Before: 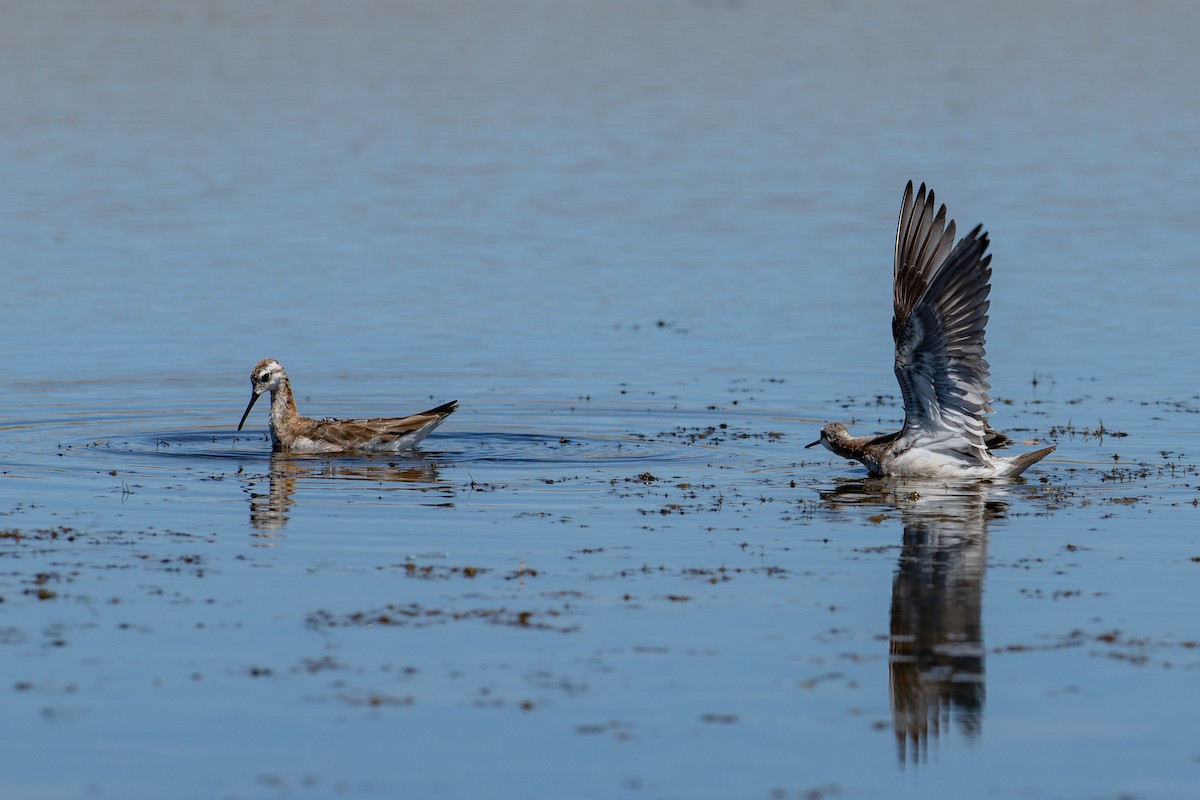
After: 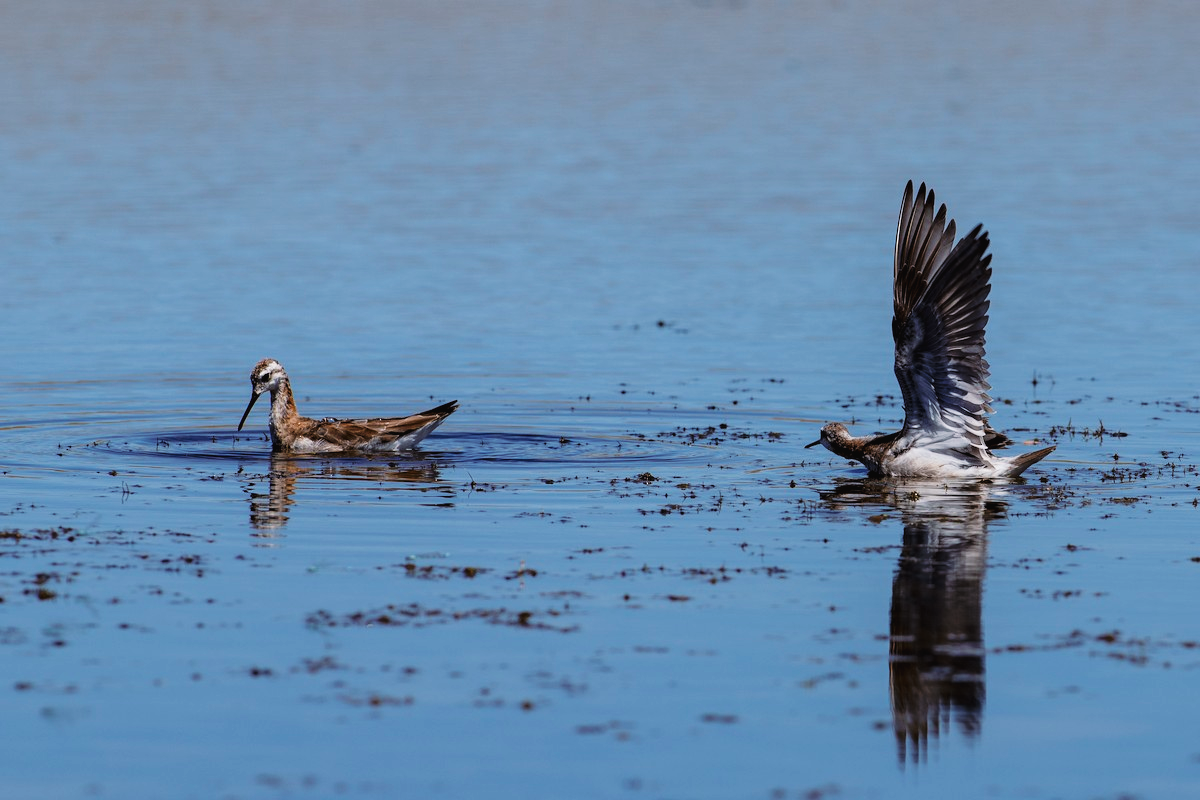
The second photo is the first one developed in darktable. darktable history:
tone curve: curves: ch0 [(0, 0) (0.003, 0.02) (0.011, 0.021) (0.025, 0.022) (0.044, 0.023) (0.069, 0.026) (0.1, 0.04) (0.136, 0.06) (0.177, 0.092) (0.224, 0.127) (0.277, 0.176) (0.335, 0.258) (0.399, 0.349) (0.468, 0.444) (0.543, 0.546) (0.623, 0.649) (0.709, 0.754) (0.801, 0.842) (0.898, 0.922) (1, 1)], preserve colors none
color look up table: target L [93.8, 93.31, 84.11, 84.1, 69.77, 68.71, 61.67, 51.13, 49.4, 38.78, 32.56, 10.72, 200.38, 101.37, 87.83, 83.94, 80.83, 68.79, 63.73, 61.11, 60.57, 46.42, 43.8, 48.91, 30.97, 26.83, 26.56, 11.63, 79.85, 64.09, 59.89, 56.27, 53.95, 52.28, 56.79, 49.36, 42.1, 39.74, 37.03, 31.81, 16.36, 5.626, 7.847, 87.11, 72.76, 68.2, 53.99, 45.15, 33.87], target a [-15.1, -19.84, -59.59, -76.26, -55.59, -34.75, -41.54, -25.38, -6.118, -25.26, -20.14, -7.428, 0, 0, -1.812, 7.635, 19.88, 44.01, 42.03, 49.87, 12.65, 47.89, 37.44, 58, 6.711, 31.68, 34.91, 21.05, 23.55, 66.57, 35.41, 71.19, 2.411, 19.73, 74.49, 59.42, 24.36, 29.35, 45.7, 17.1, 39.03, 39.07, 6.963, -46.85, -6.323, -21.62, -8.601, -19.44, -1.149], target b [21.81, 81.44, 16.54, 64.89, 53.04, 36.91, 20.72, 17.14, 35.04, 24.49, 17.79, 3.325, 0, -0.001, 55.53, 0.91, 21.74, -1.318, 52.14, 25.76, 29.65, 24.08, 39.32, 45.68, 11.03, 31.88, 8.058, 18.41, -21.55, -41.61, -4.908, -13.73, -60.07, -49.45, -45.26, 2.375, -21.59, -74.37, -45.97, -46.37, -49.89, -37.64, -19.71, -11.1, -15.1, -40.48, -15.44, -8.128, -24.18], num patches 49
